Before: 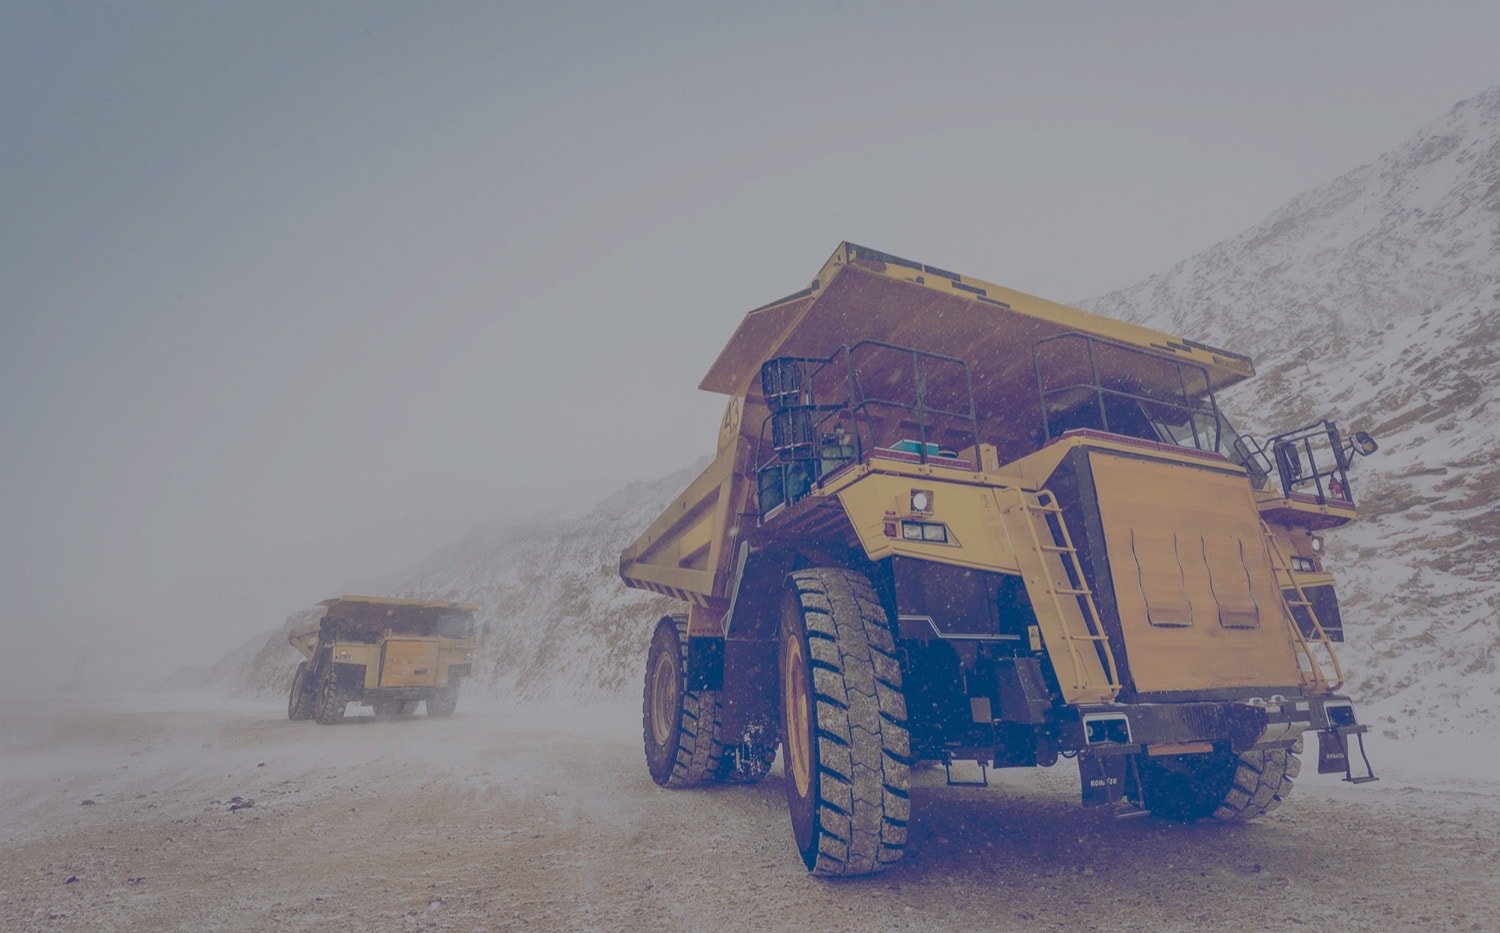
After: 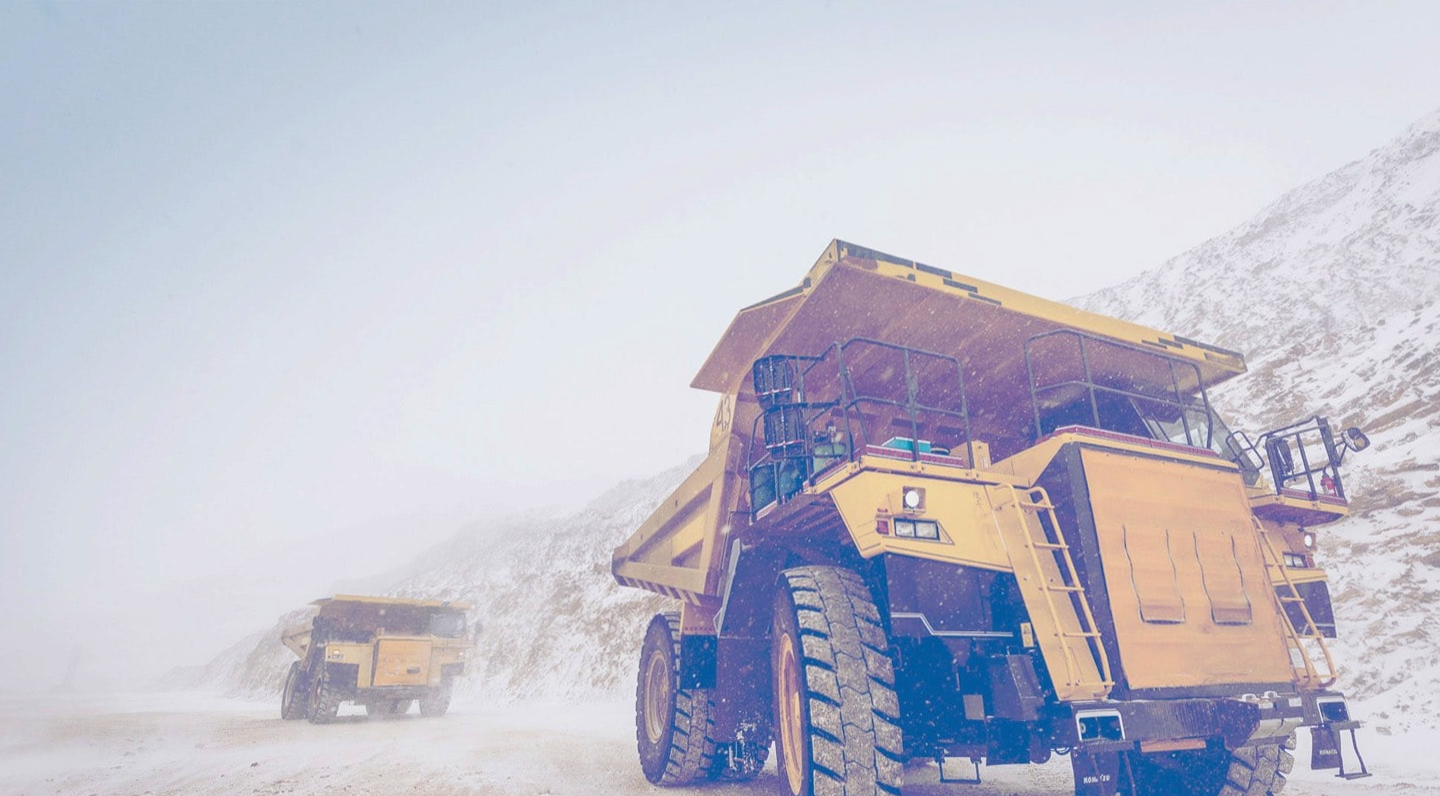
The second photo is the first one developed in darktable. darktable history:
crop and rotate: angle 0.2°, left 0.275%, right 3.127%, bottom 14.18%
exposure: black level correction 0, exposure 1.2 EV, compensate exposure bias true, compensate highlight preservation false
